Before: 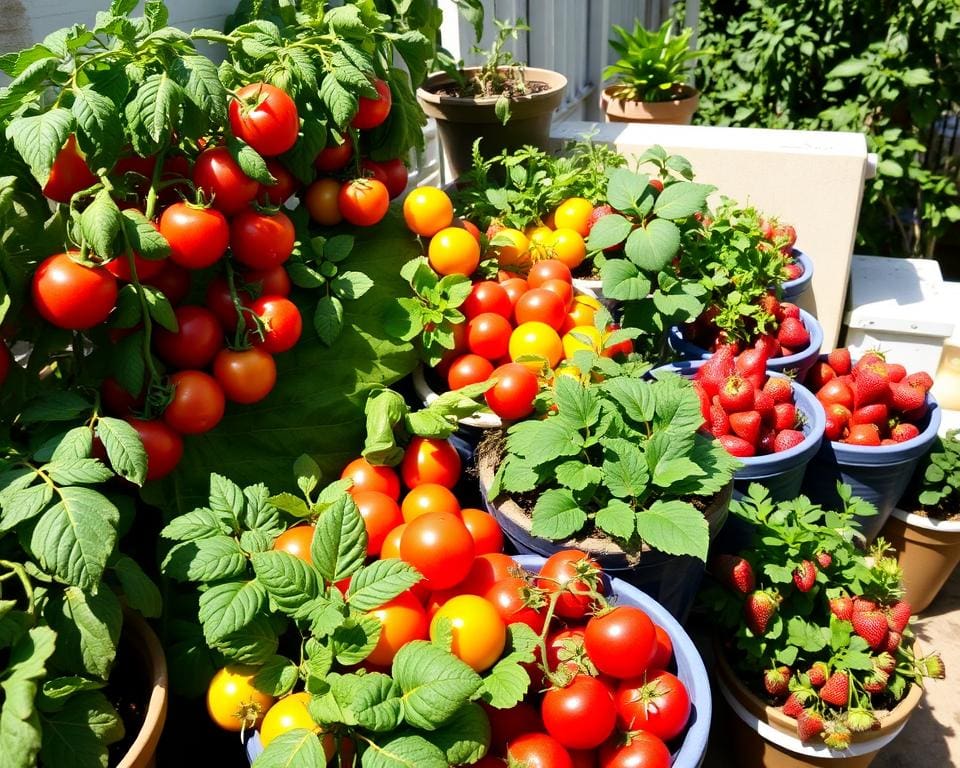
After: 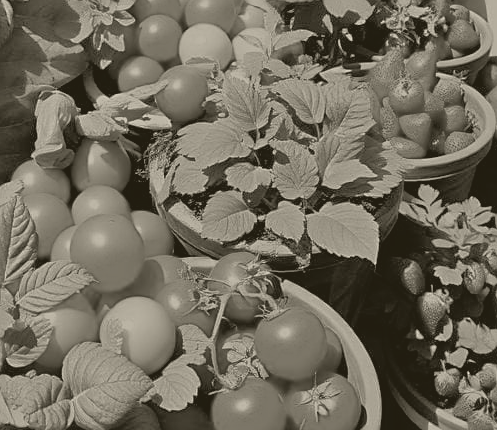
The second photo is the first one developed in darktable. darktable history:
crop: left 34.479%, top 38.822%, right 13.718%, bottom 5.172%
white balance: red 1.188, blue 1.11
colorize: hue 41.44°, saturation 22%, source mix 60%, lightness 10.61%
sharpen: on, module defaults
tone equalizer: -7 EV 0.15 EV, -6 EV 0.6 EV, -5 EV 1.15 EV, -4 EV 1.33 EV, -3 EV 1.15 EV, -2 EV 0.6 EV, -1 EV 0.15 EV, mask exposure compensation -0.5 EV
color correction: saturation 0.99
color balance rgb: linear chroma grading › global chroma 18.9%, perceptual saturation grading › global saturation 20%, perceptual saturation grading › highlights -25%, perceptual saturation grading › shadows 50%, global vibrance 18.93%
